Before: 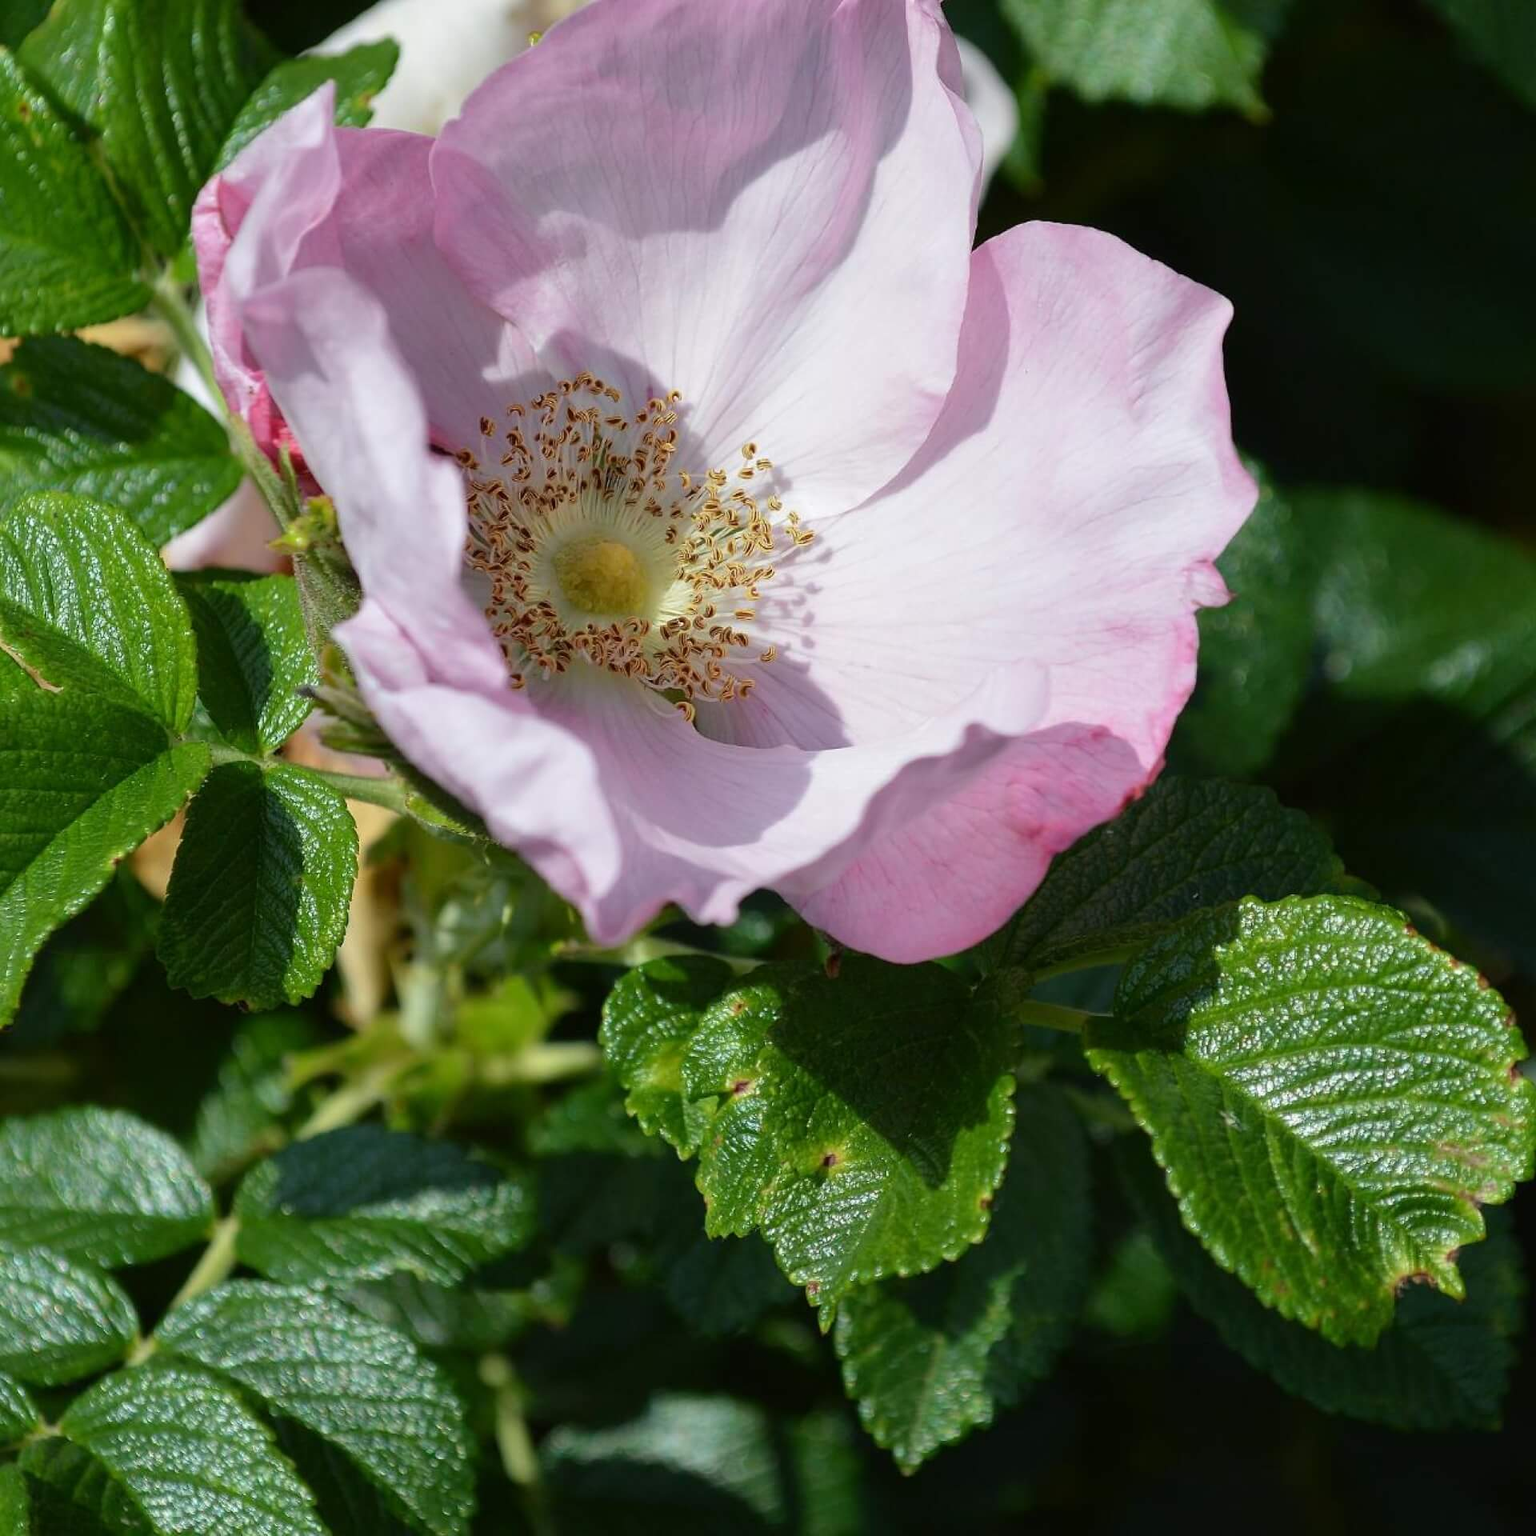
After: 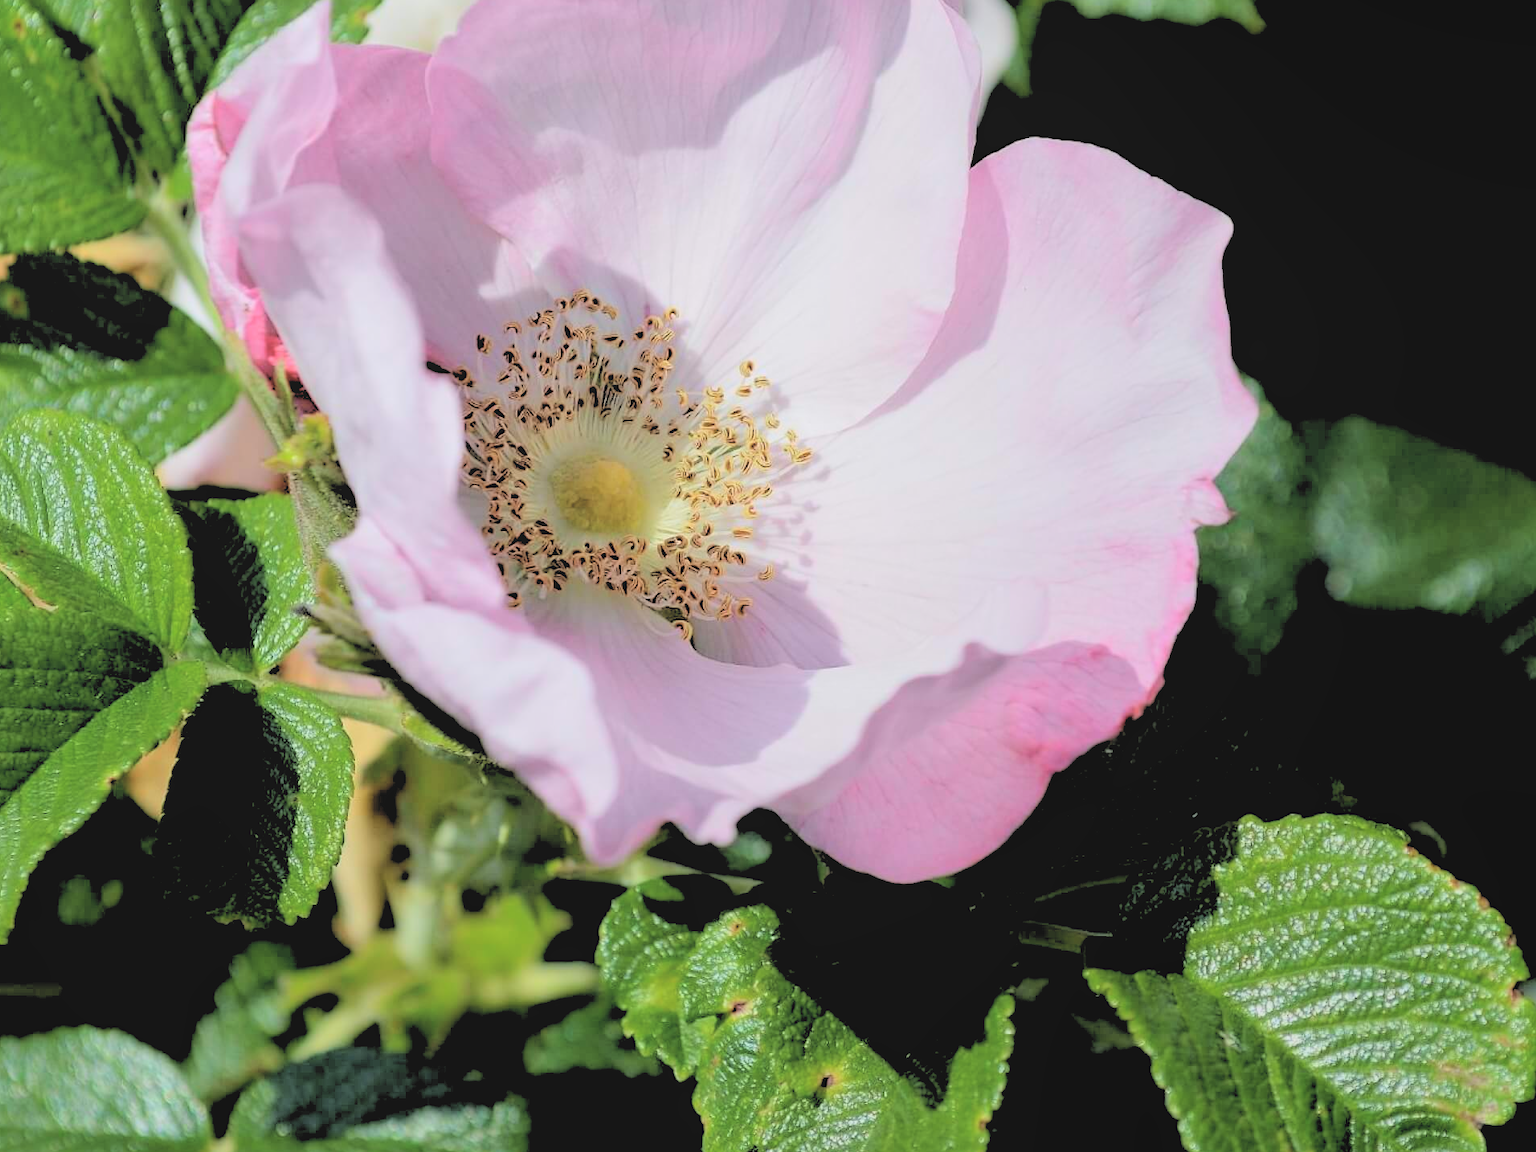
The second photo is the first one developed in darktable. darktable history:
global tonemap: drago (0.7, 100)
local contrast: highlights 68%, shadows 68%, detail 82%, midtone range 0.325
rgb levels: levels [[0.029, 0.461, 0.922], [0, 0.5, 1], [0, 0.5, 1]]
crop: left 0.387%, top 5.469%, bottom 19.809%
